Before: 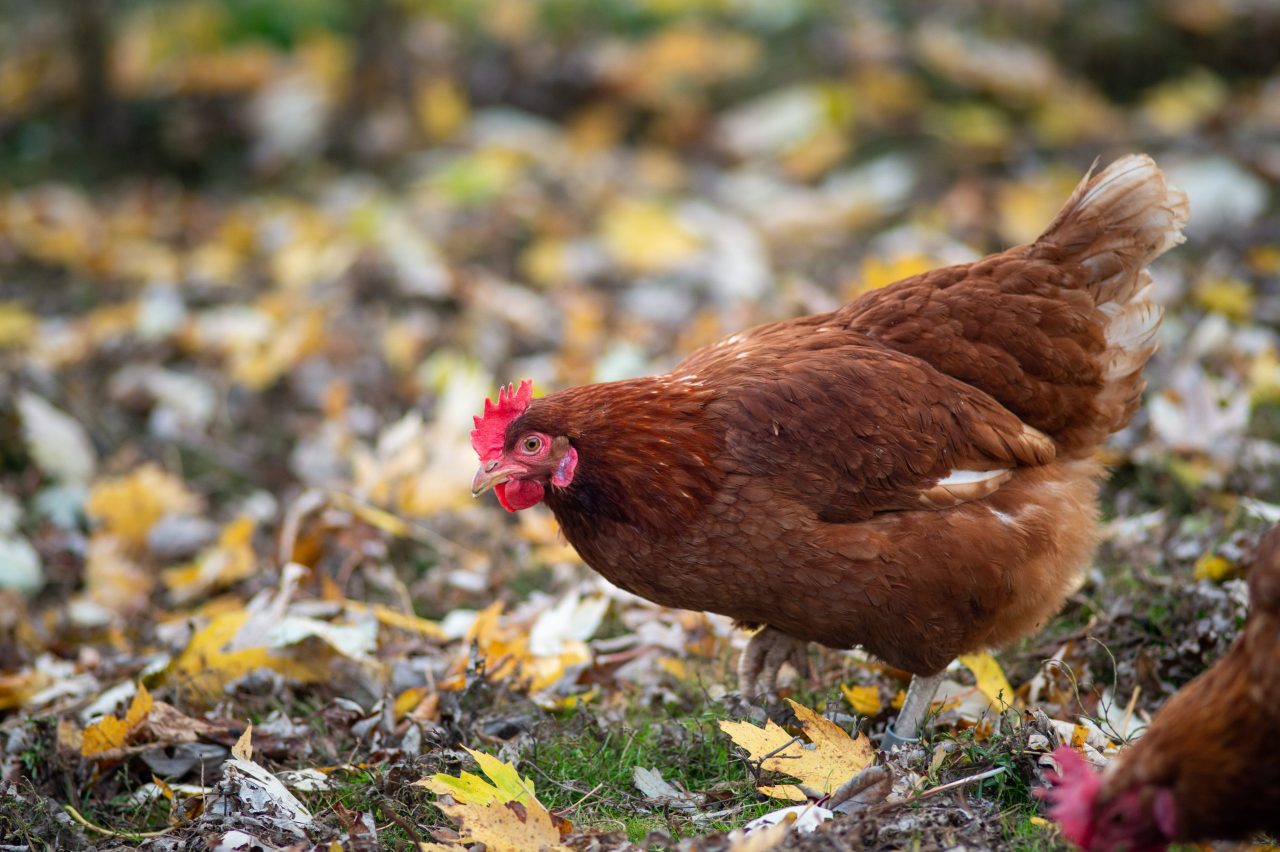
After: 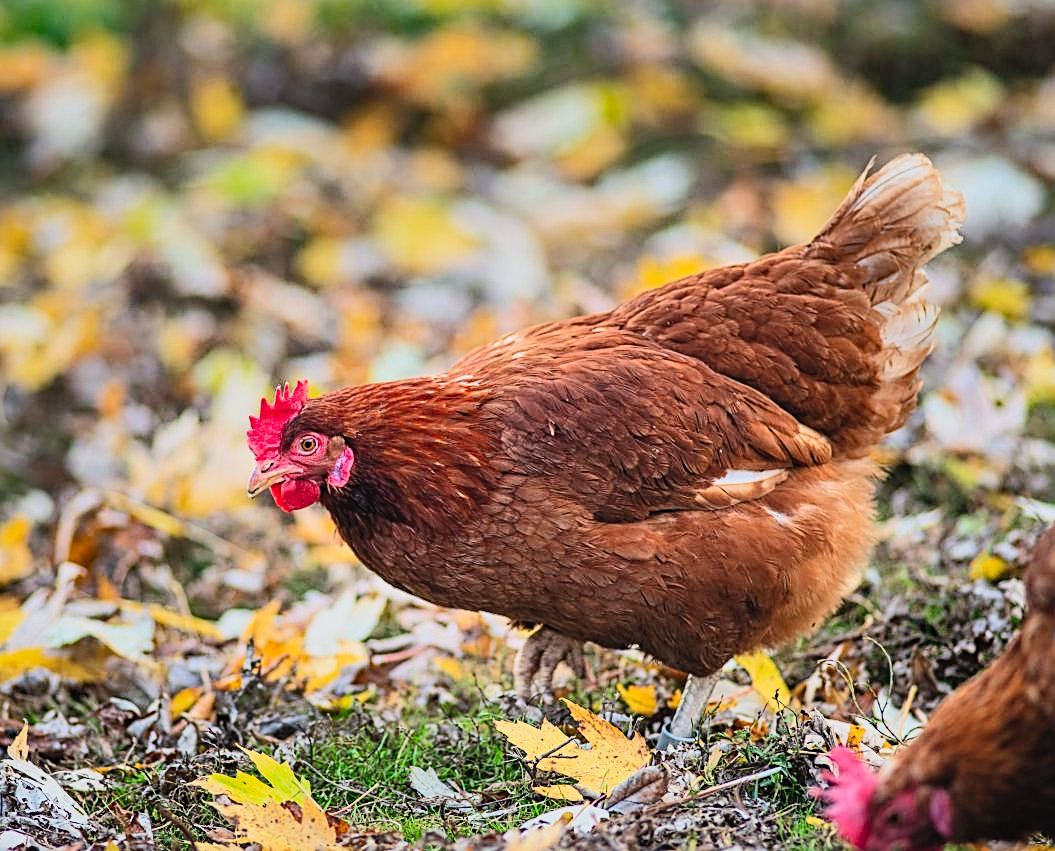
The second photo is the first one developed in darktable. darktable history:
crop: left 17.535%, bottom 0.044%
sharpen: on, module defaults
contrast brightness saturation: contrast 0.202, brightness 0.162, saturation 0.223
exposure: black level correction -0.005, exposure 0.625 EV, compensate highlight preservation false
filmic rgb: black relative exposure -7.65 EV, white relative exposure 4.56 EV, hardness 3.61, color science v6 (2022)
contrast equalizer: y [[0.5, 0.5, 0.5, 0.539, 0.64, 0.611], [0.5 ×6], [0.5 ×6], [0 ×6], [0 ×6]]
shadows and highlights: white point adjustment -3.65, highlights -63.69, highlights color adjustment 32.19%, soften with gaussian
